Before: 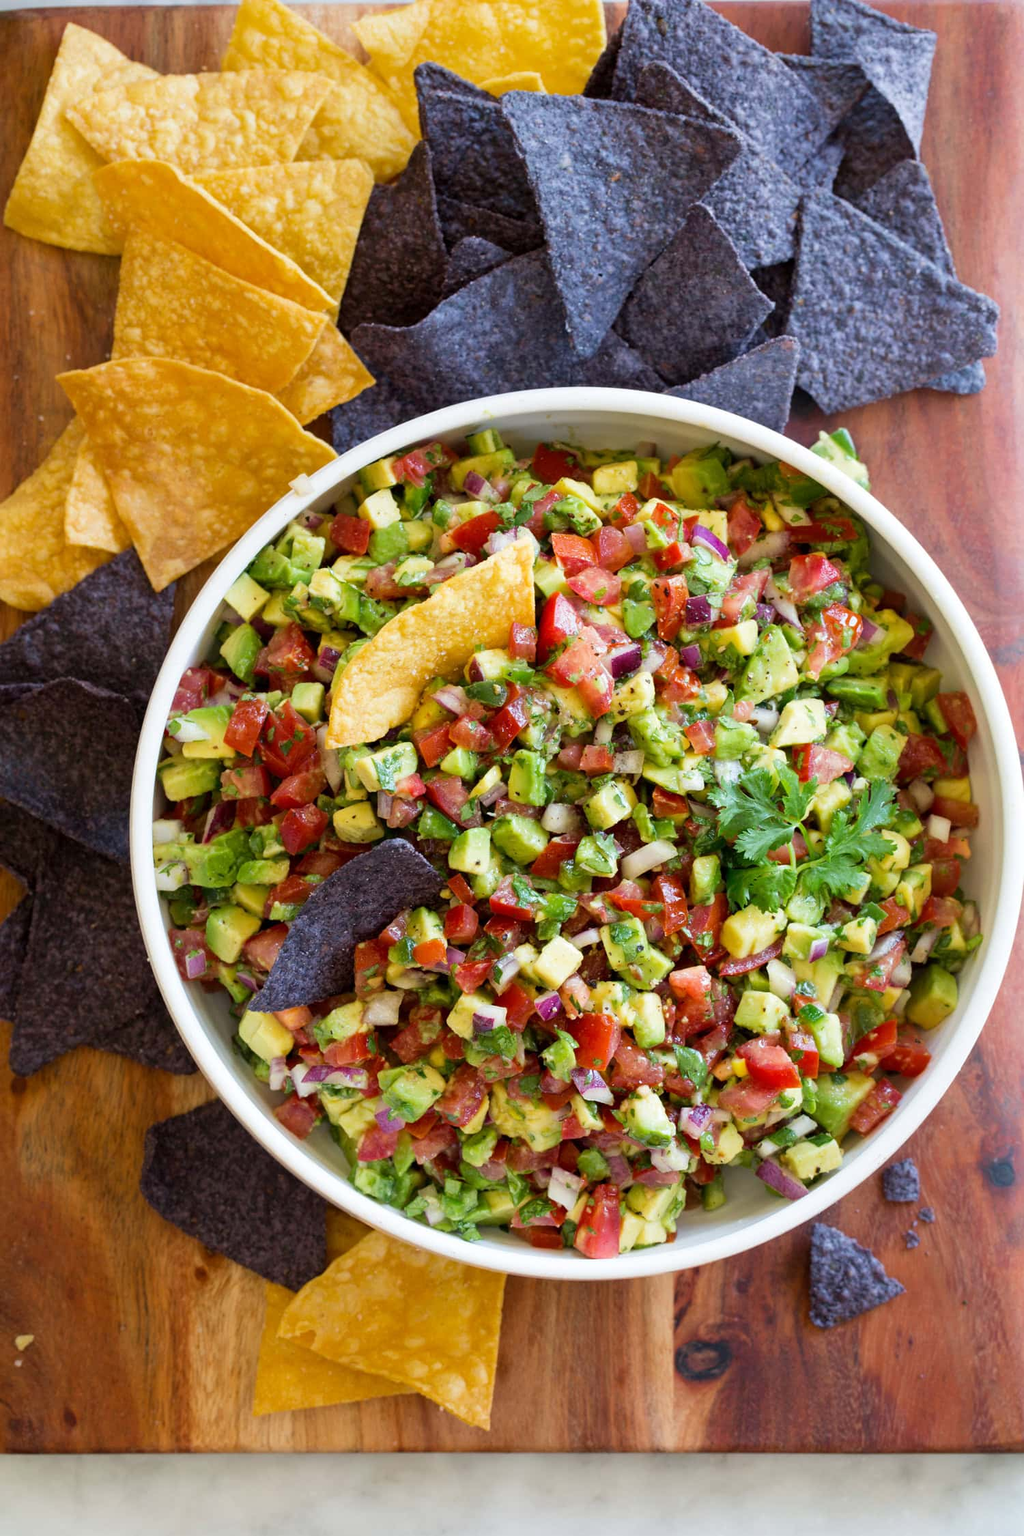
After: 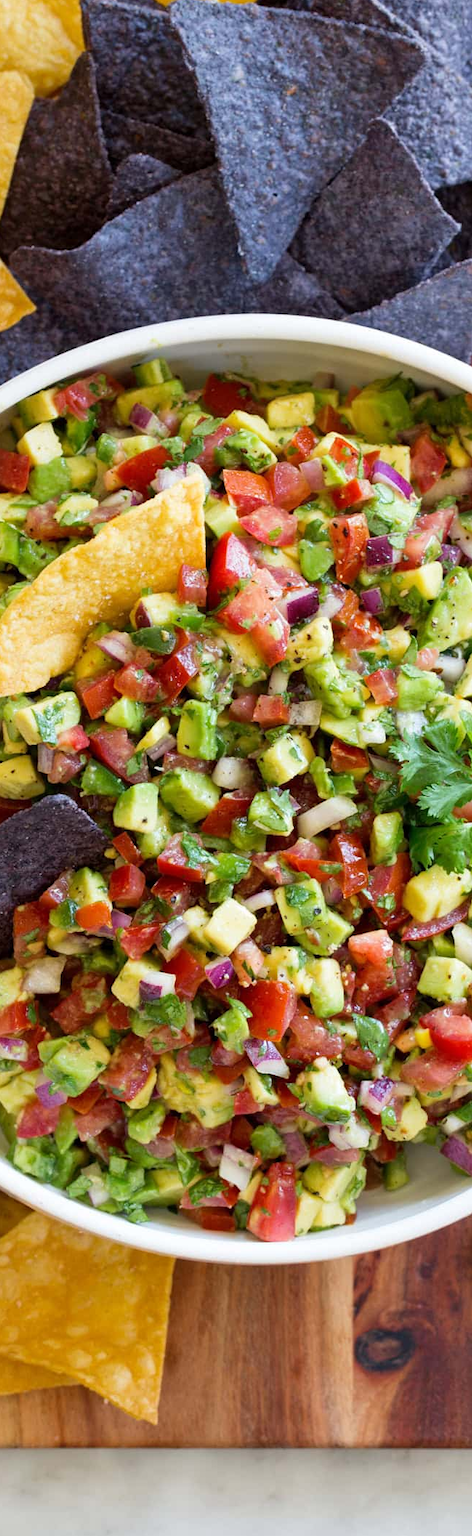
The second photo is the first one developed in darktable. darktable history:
tone equalizer: -7 EV 0.13 EV, smoothing diameter 25%, edges refinement/feathering 10, preserve details guided filter
crop: left 33.452%, top 6.025%, right 23.155%
